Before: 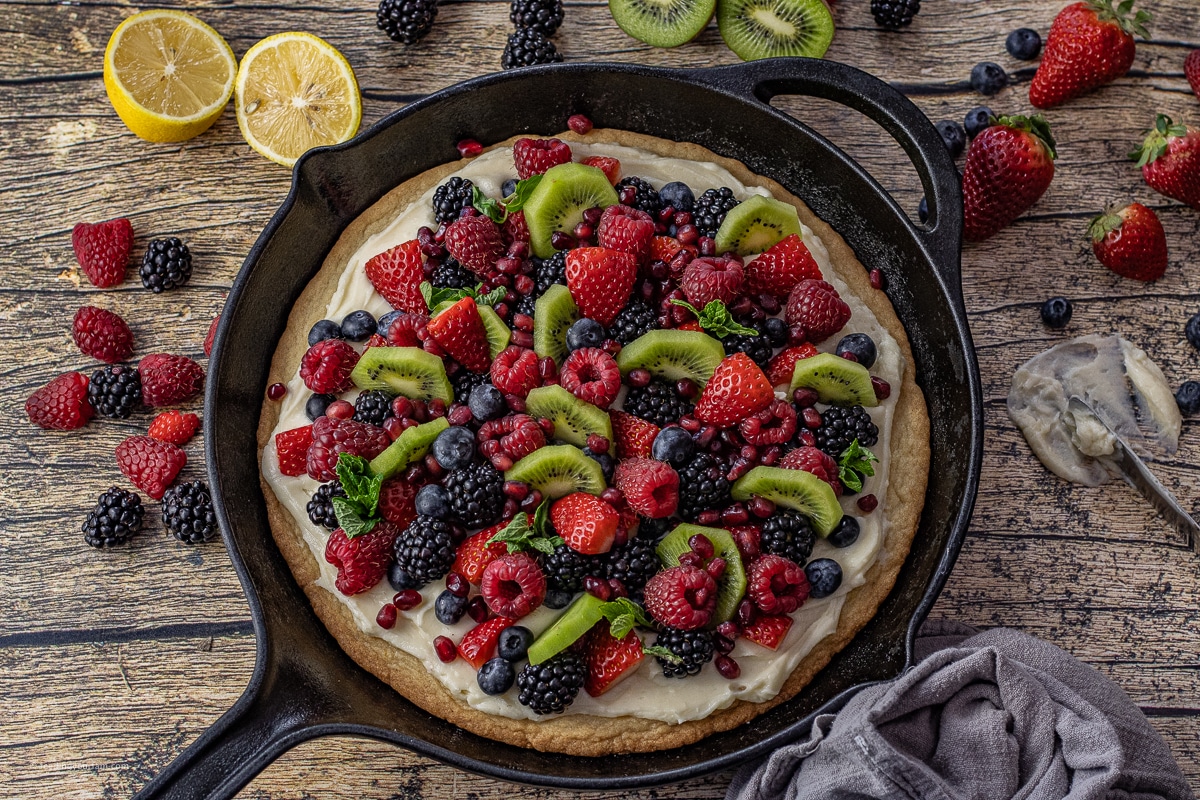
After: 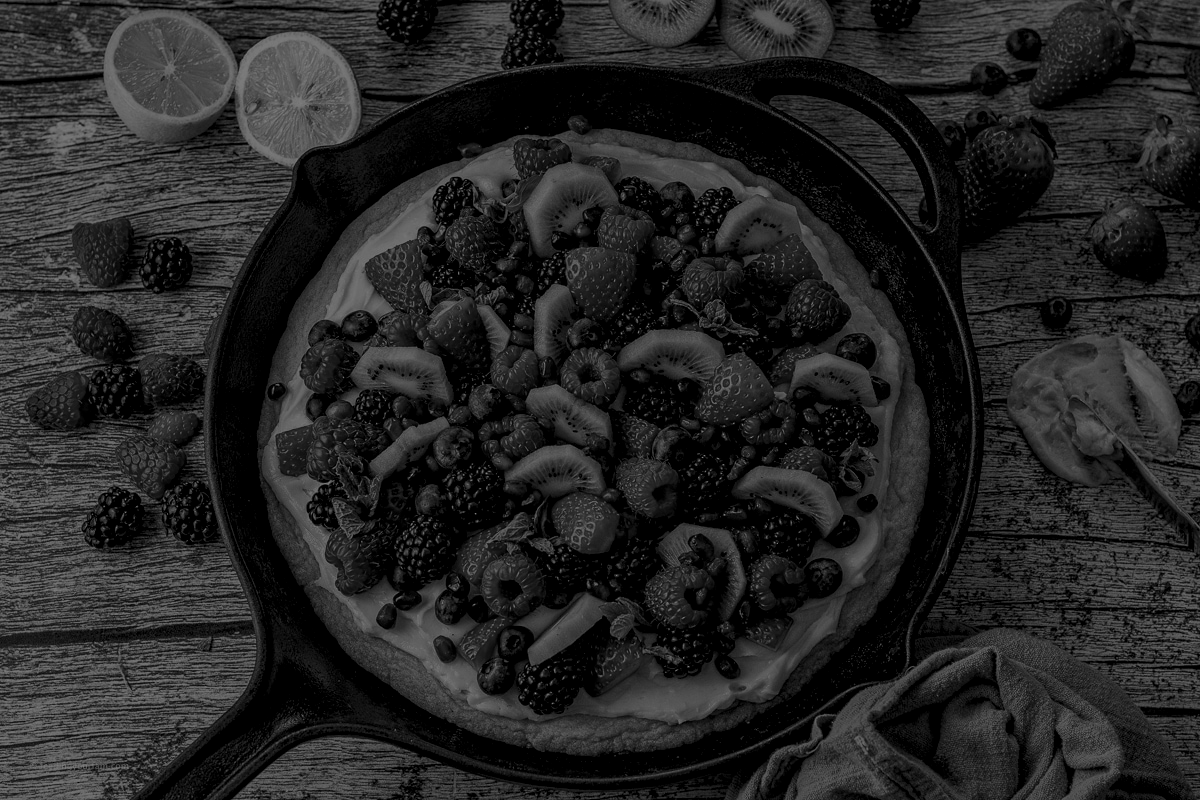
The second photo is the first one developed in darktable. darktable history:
colorize: hue 194.4°, saturation 29%, source mix 61.75%, lightness 3.98%, version 1
monochrome: on, module defaults
sharpen: radius 2.883, amount 0.868, threshold 47.523
